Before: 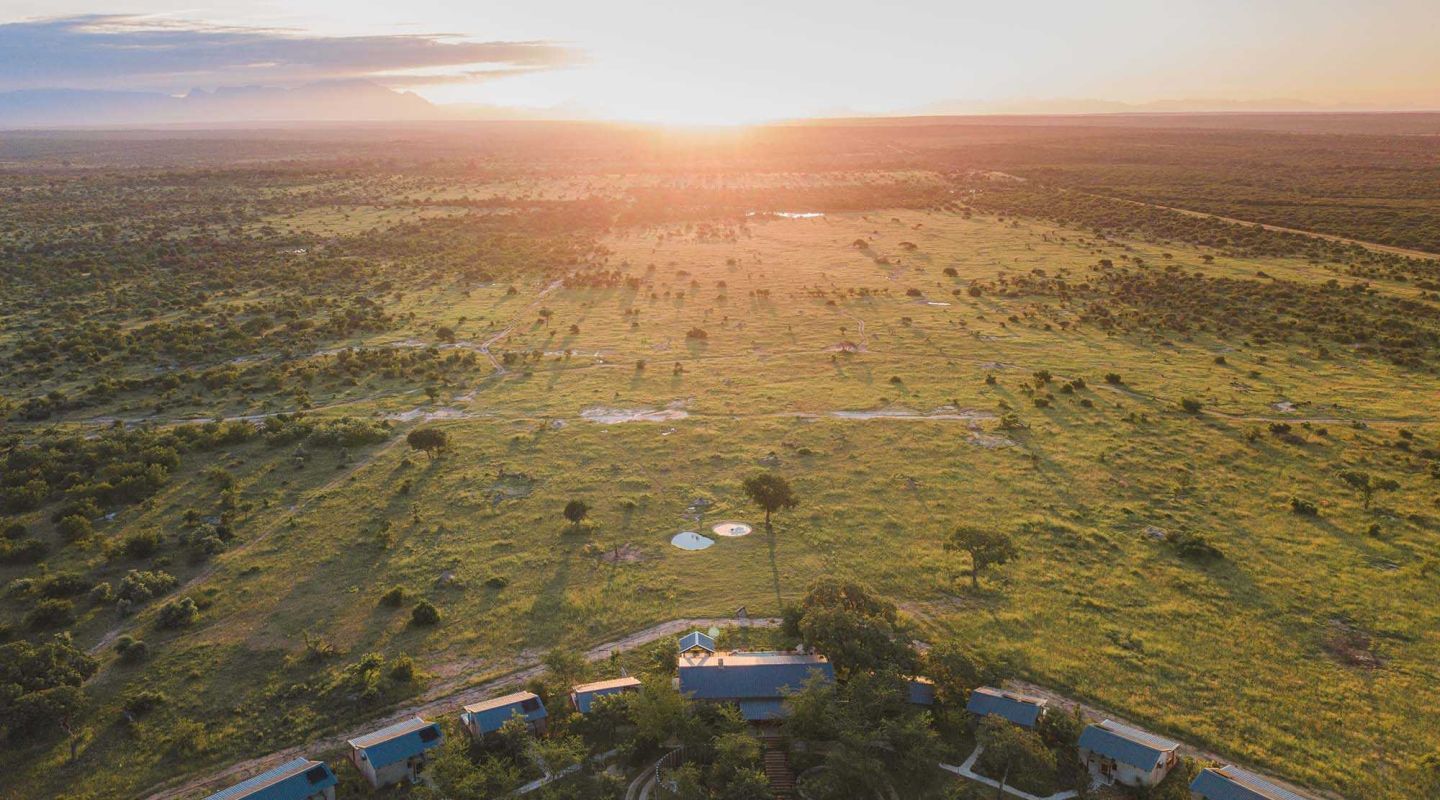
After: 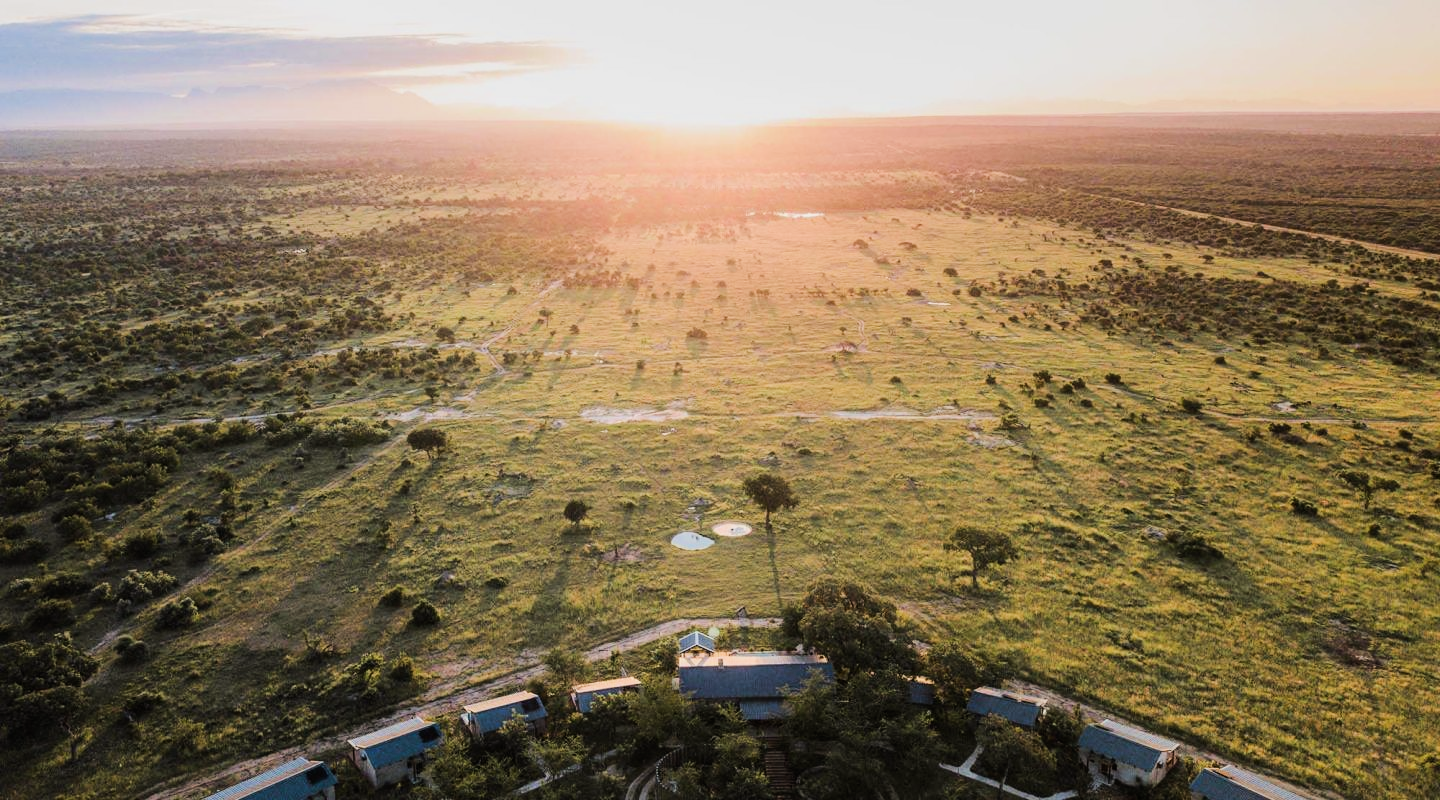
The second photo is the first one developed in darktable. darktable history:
filmic rgb: black relative exposure -7.65 EV, white relative exposure 4.56 EV, hardness 3.61
tone equalizer: -8 EV -1.08 EV, -7 EV -1.01 EV, -6 EV -0.867 EV, -5 EV -0.578 EV, -3 EV 0.578 EV, -2 EV 0.867 EV, -1 EV 1.01 EV, +0 EV 1.08 EV, edges refinement/feathering 500, mask exposure compensation -1.57 EV, preserve details no
